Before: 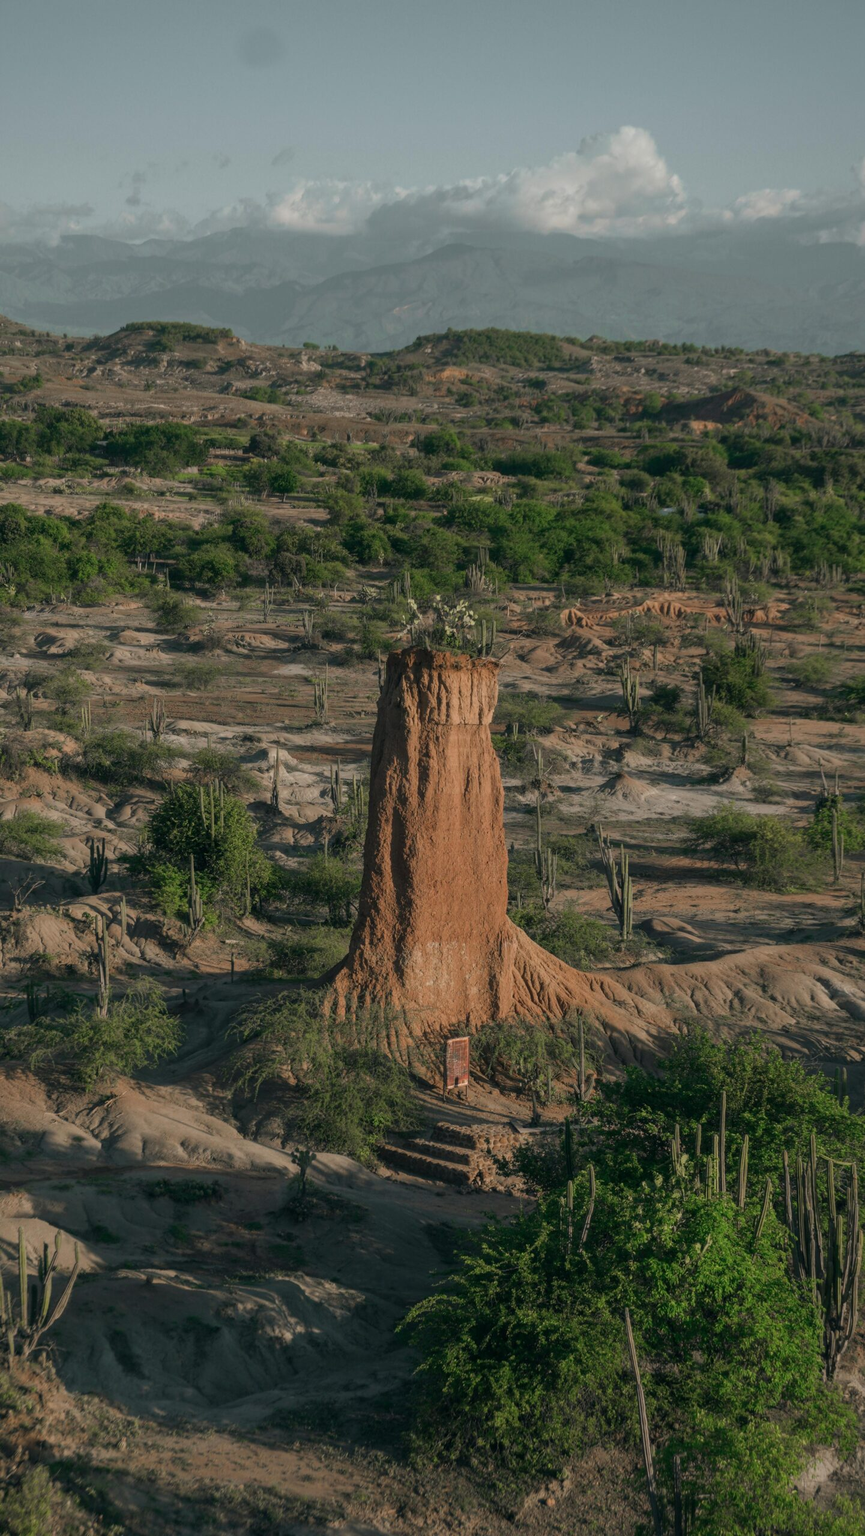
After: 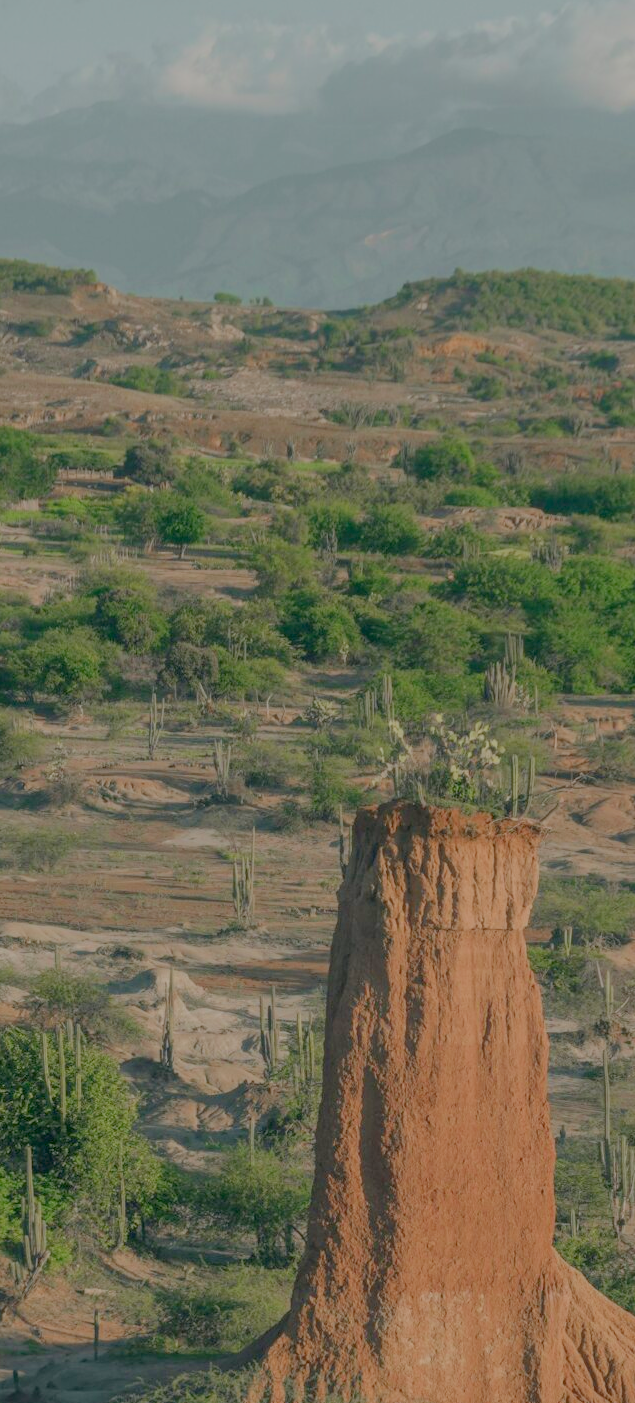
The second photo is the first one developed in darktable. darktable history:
contrast brightness saturation: contrast 0.14
exposure: exposure 0.74 EV, compensate highlight preservation false
crop: left 20.248%, top 10.86%, right 35.675%, bottom 34.321%
filmic rgb: black relative exposure -14 EV, white relative exposure 8 EV, threshold 3 EV, hardness 3.74, latitude 50%, contrast 0.5, color science v5 (2021), contrast in shadows safe, contrast in highlights safe, enable highlight reconstruction true
